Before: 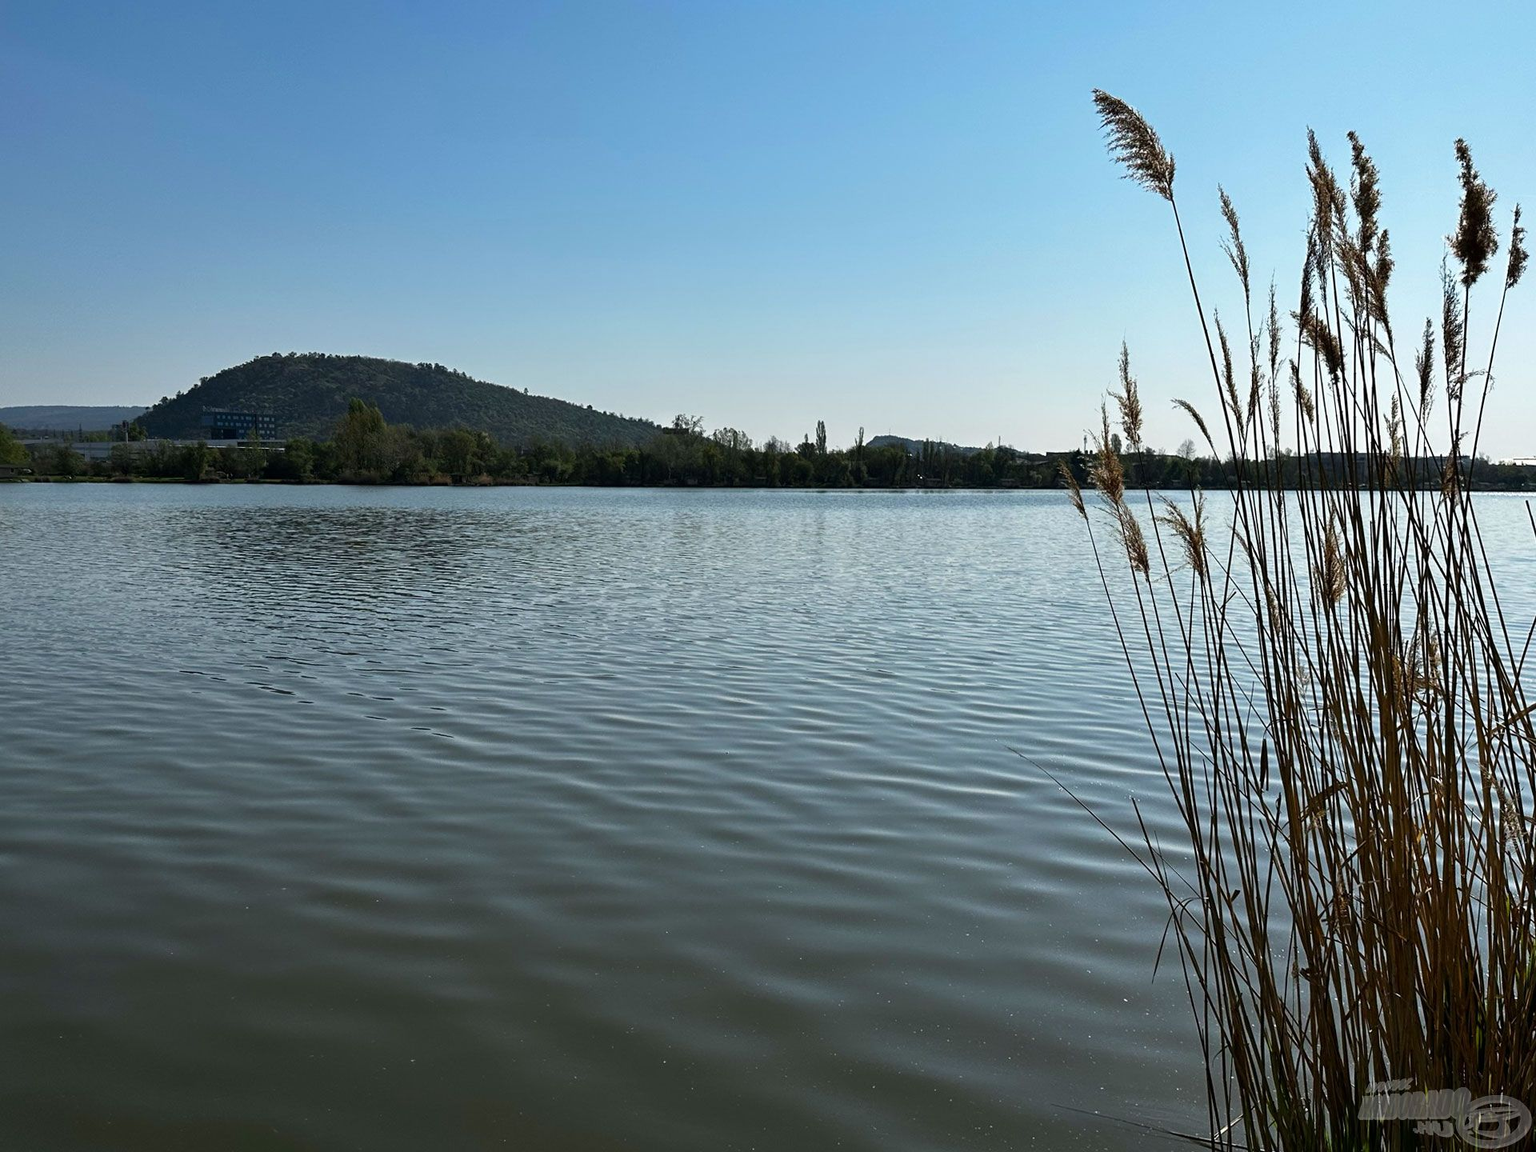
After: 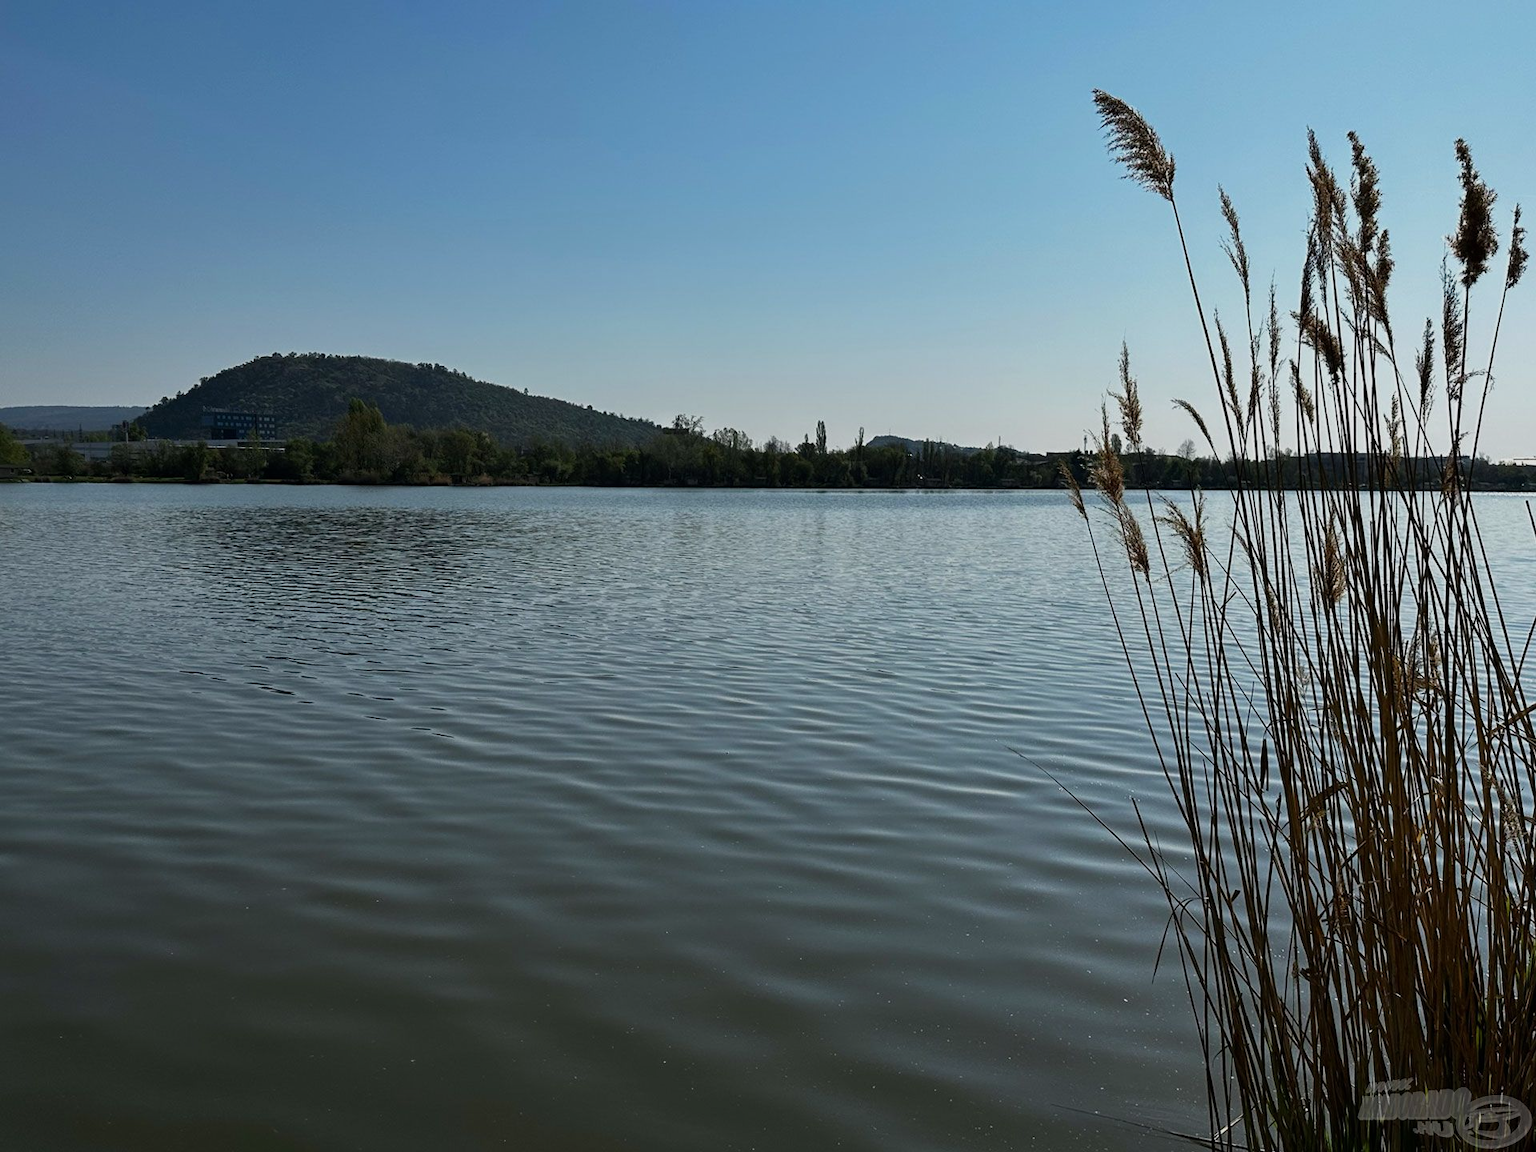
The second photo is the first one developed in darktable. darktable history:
exposure: exposure -0.441 EV, compensate highlight preservation false
